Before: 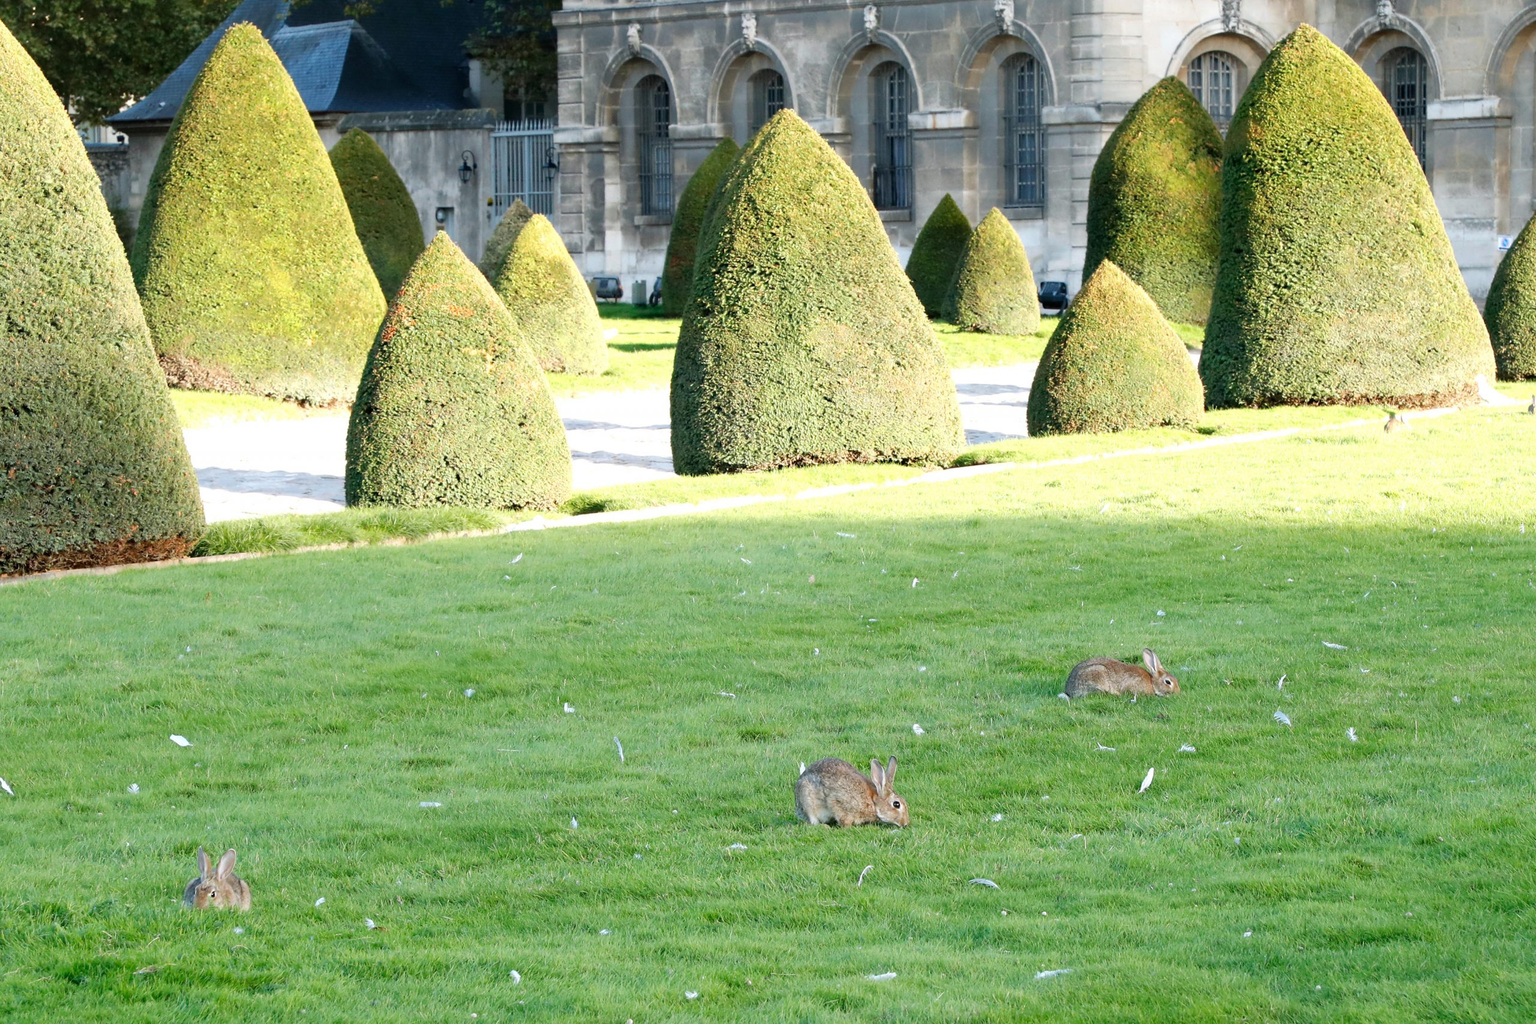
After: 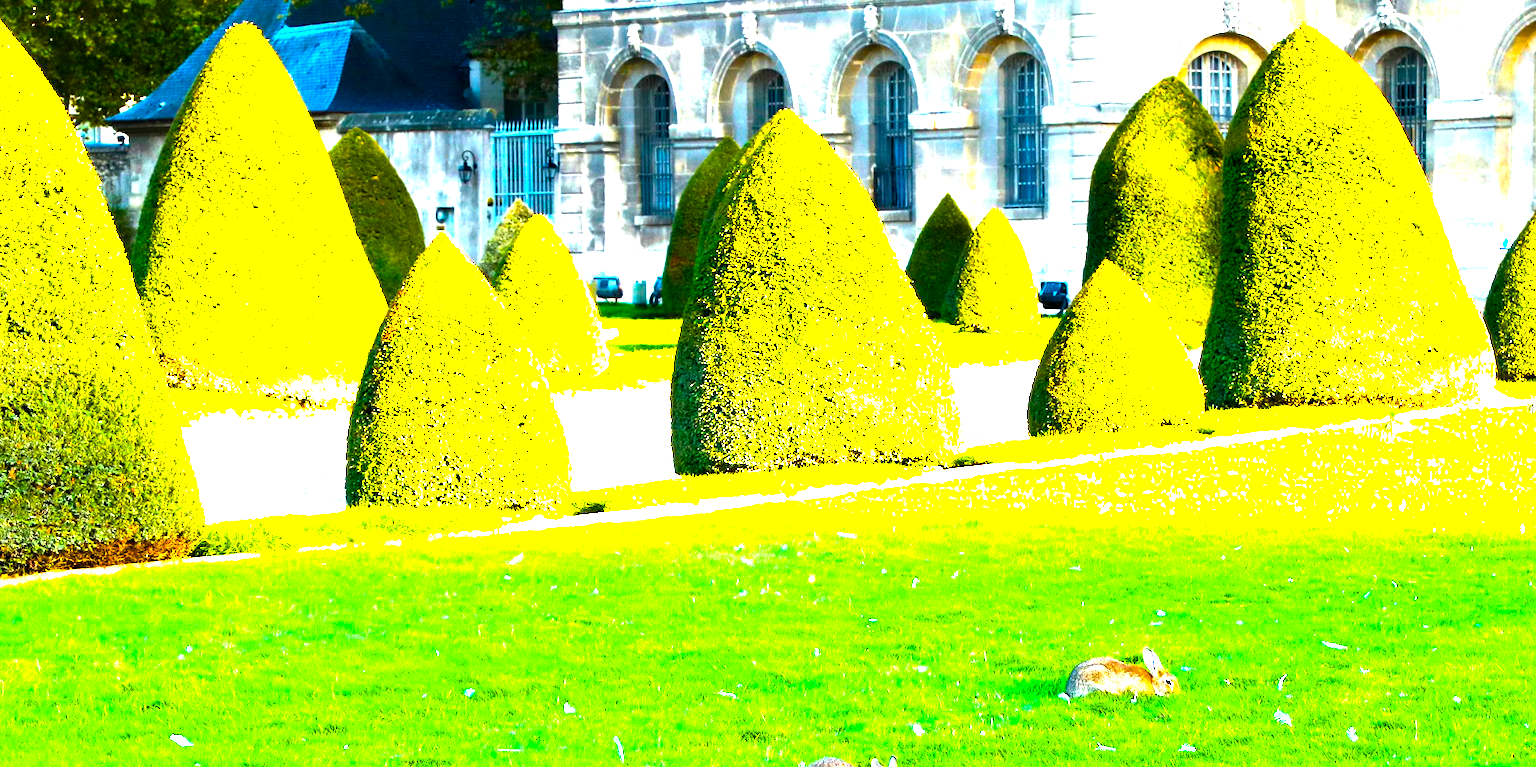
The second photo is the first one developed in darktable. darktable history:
color balance rgb: linear chroma grading › global chroma 20%, perceptual saturation grading › global saturation 65%, perceptual saturation grading › highlights 60%, perceptual saturation grading › mid-tones 50%, perceptual saturation grading › shadows 50%, perceptual brilliance grading › global brilliance 30%, perceptual brilliance grading › highlights 50%, perceptual brilliance grading › mid-tones 50%, perceptual brilliance grading › shadows -22%, global vibrance 20%
crop: bottom 24.988%
